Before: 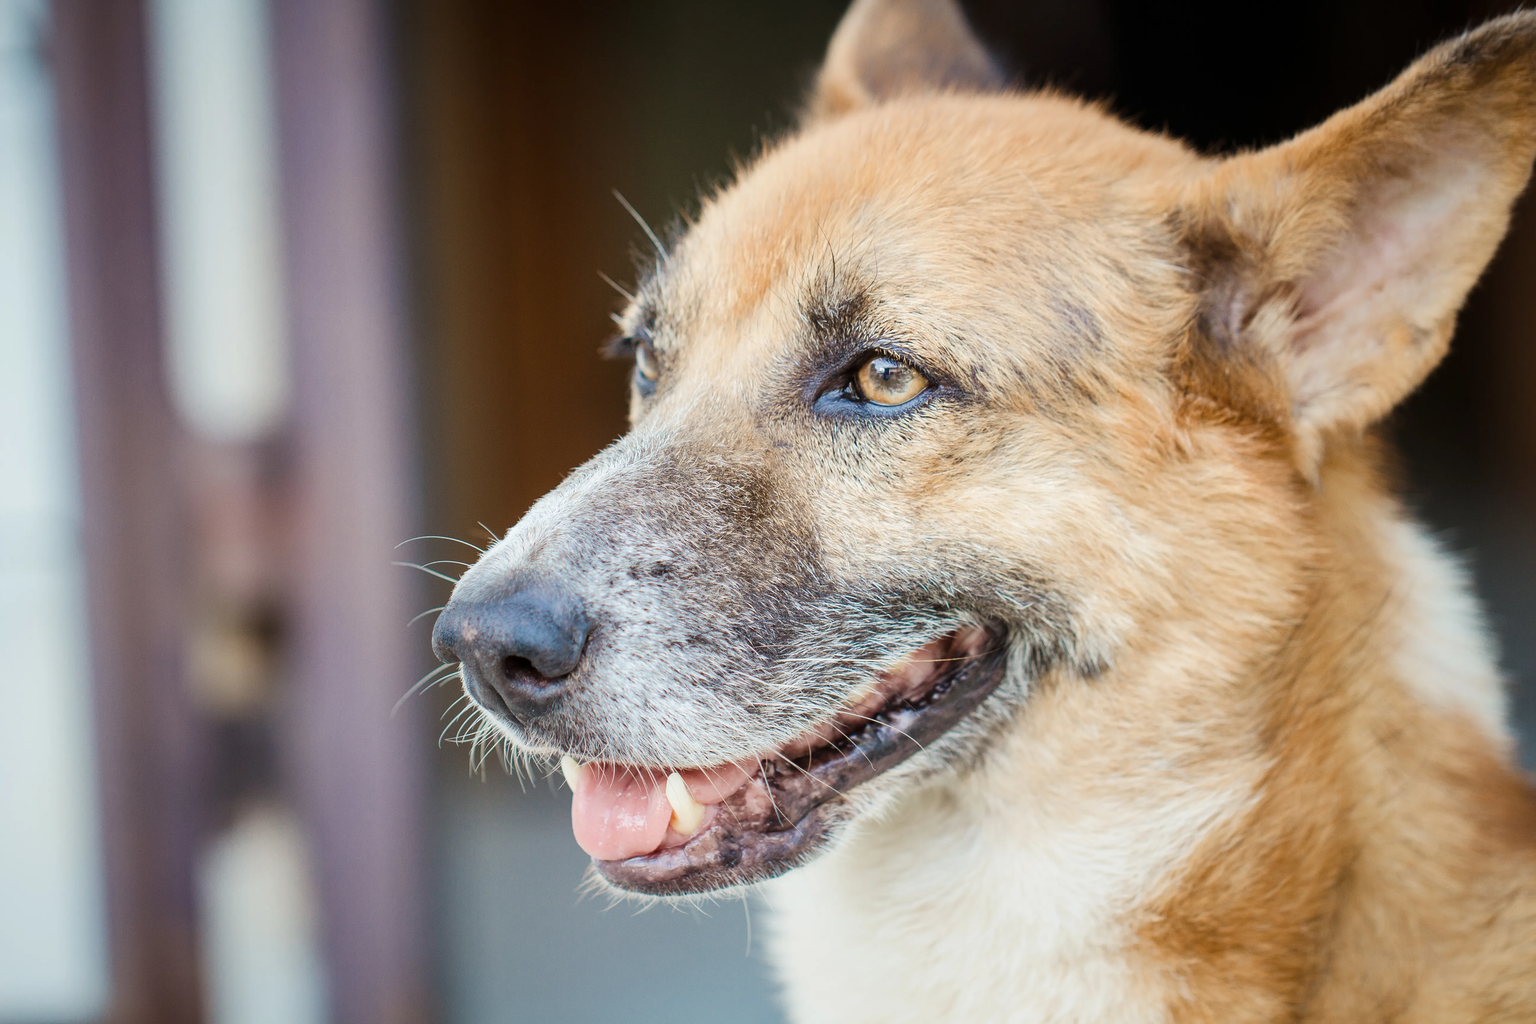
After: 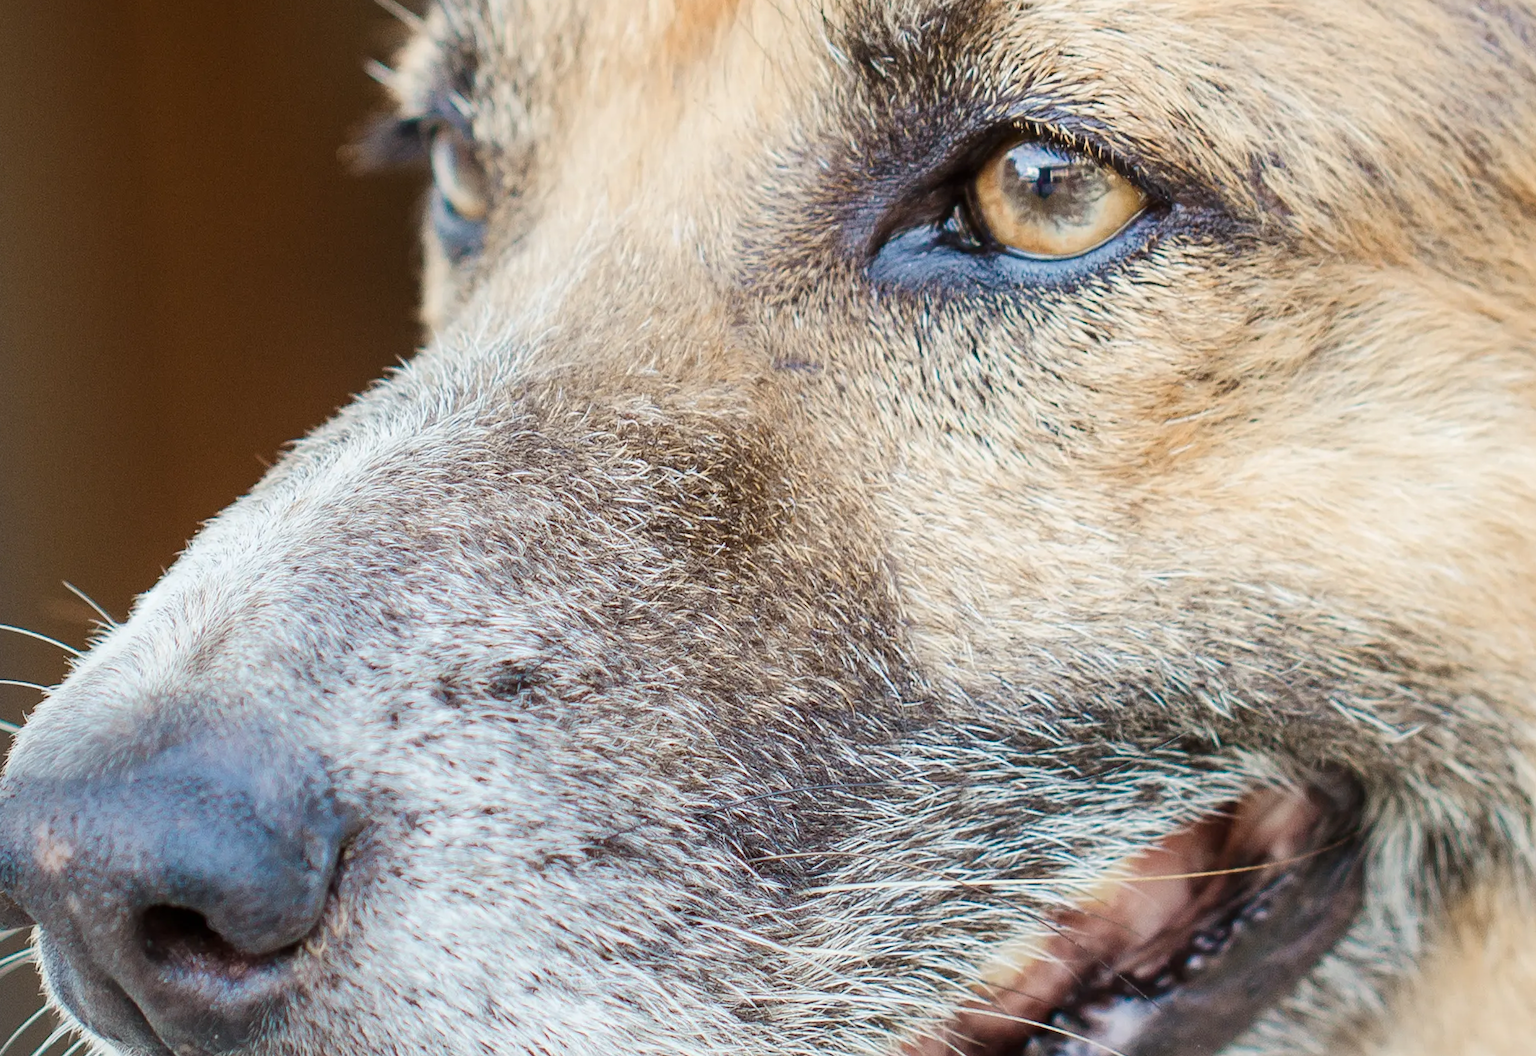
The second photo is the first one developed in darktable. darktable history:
rotate and perspective: rotation -2.29°, automatic cropping off
crop: left 30%, top 30%, right 30%, bottom 30%
